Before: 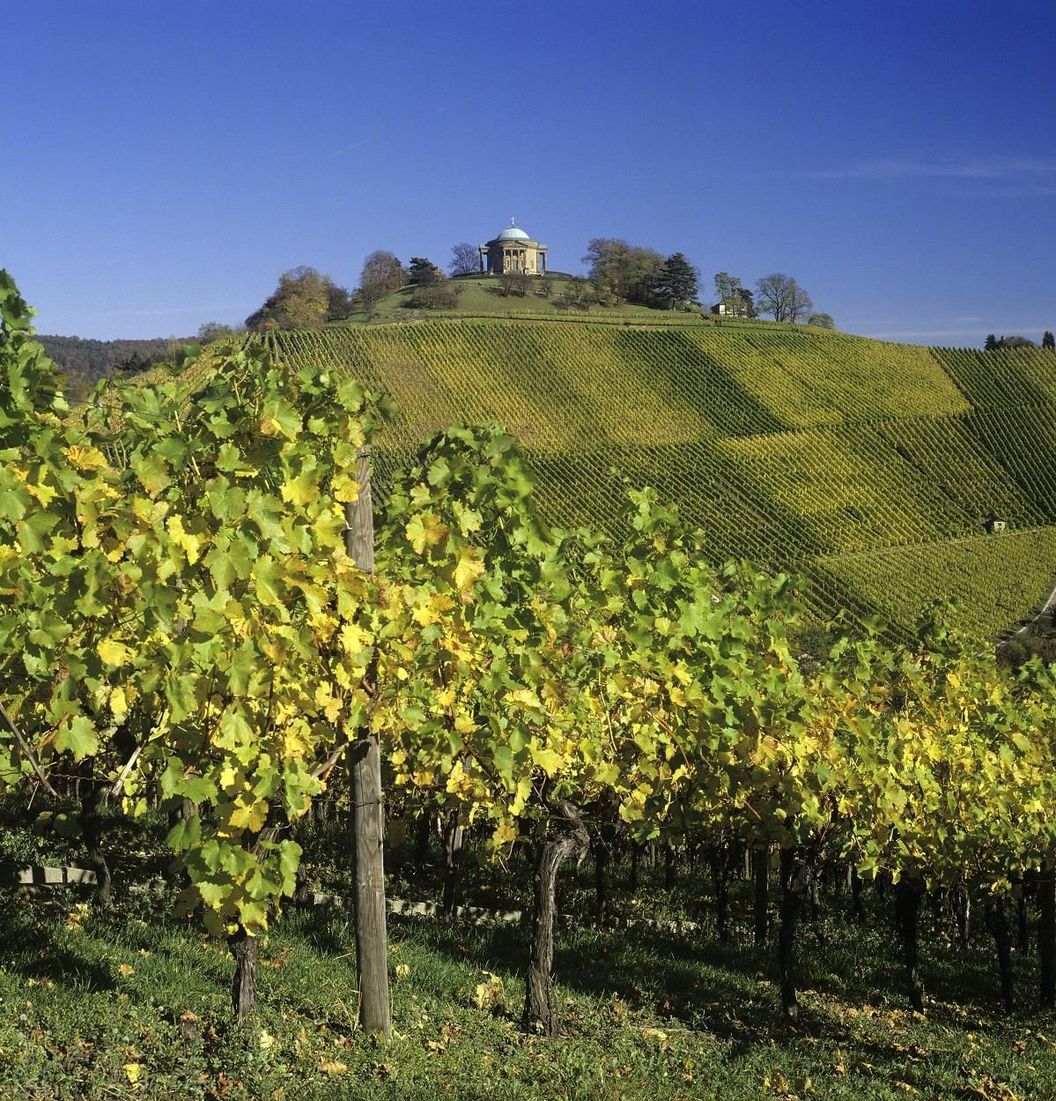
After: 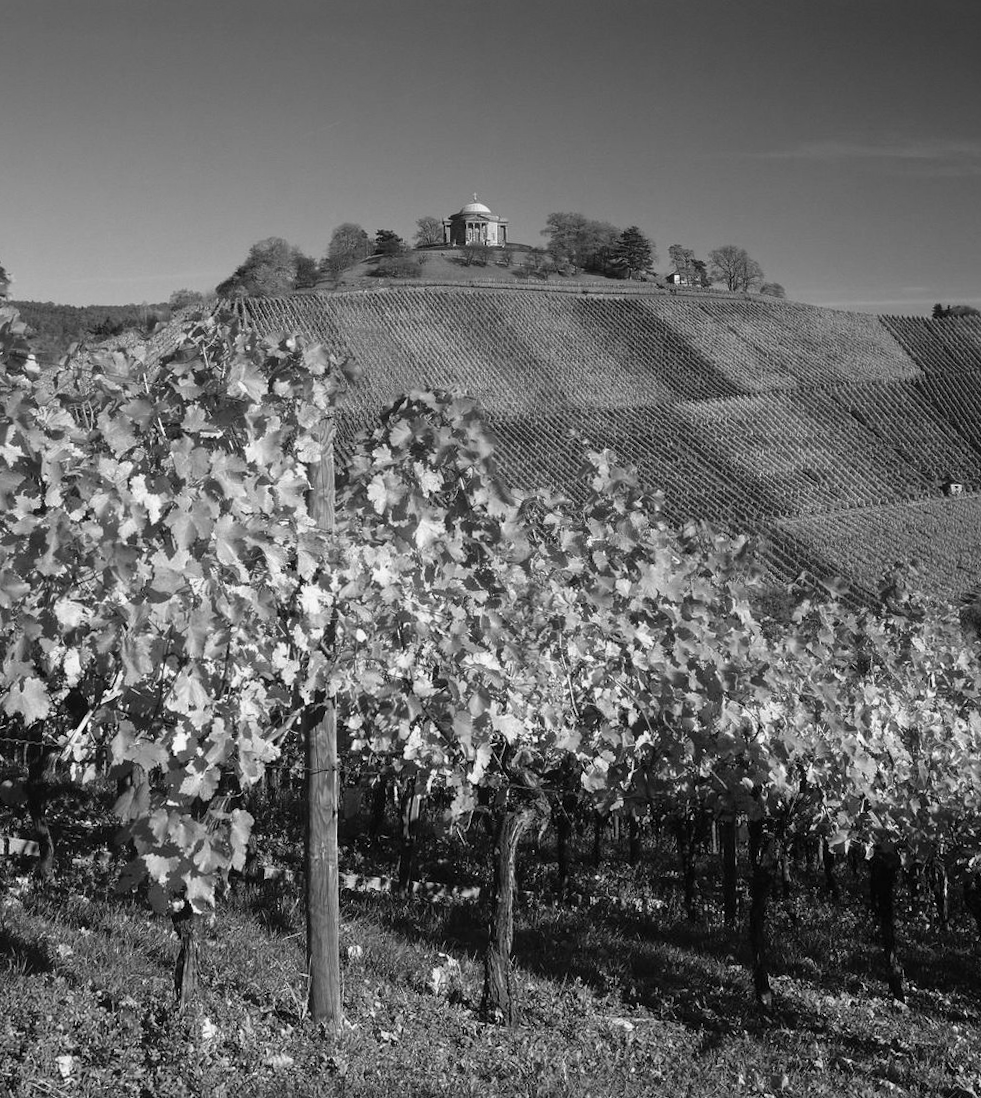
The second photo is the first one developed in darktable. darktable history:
rotate and perspective: rotation 0.215°, lens shift (vertical) -0.139, crop left 0.069, crop right 0.939, crop top 0.002, crop bottom 0.996
monochrome: a -35.87, b 49.73, size 1.7
